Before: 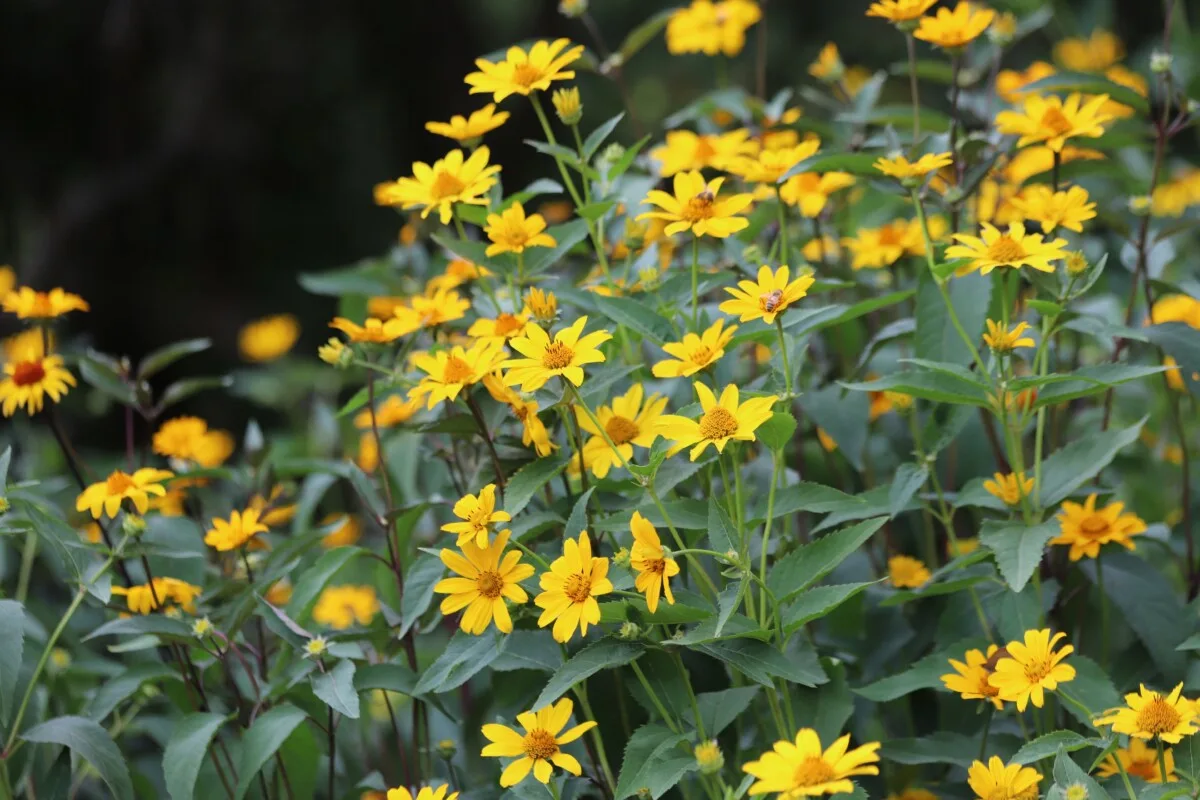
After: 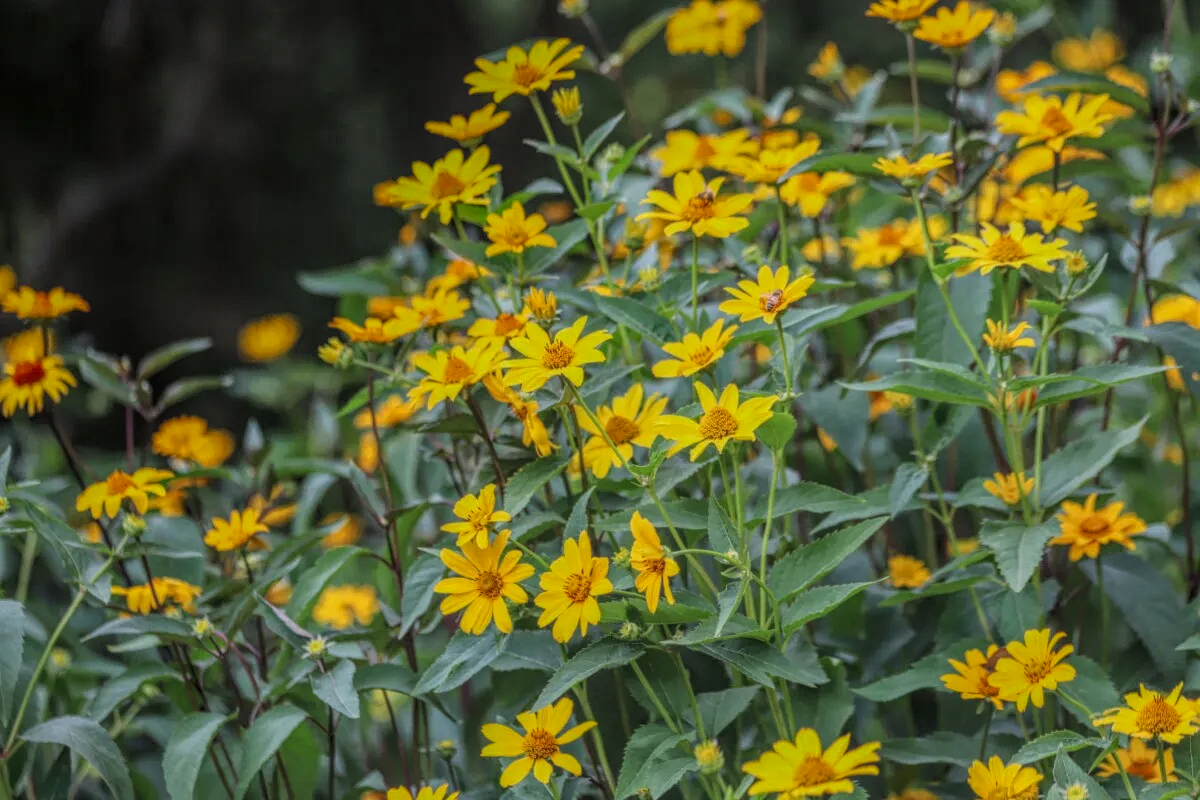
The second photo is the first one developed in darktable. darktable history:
local contrast: highlights 20%, shadows 27%, detail 200%, midtone range 0.2
